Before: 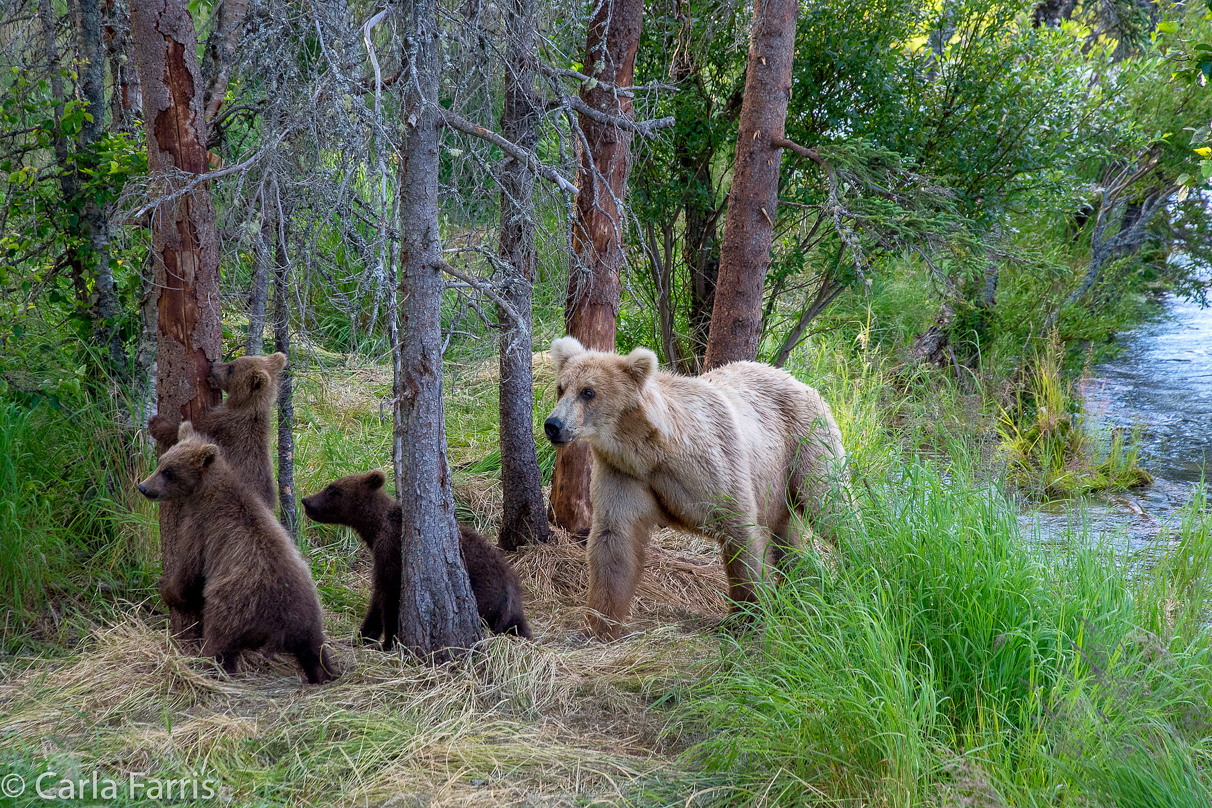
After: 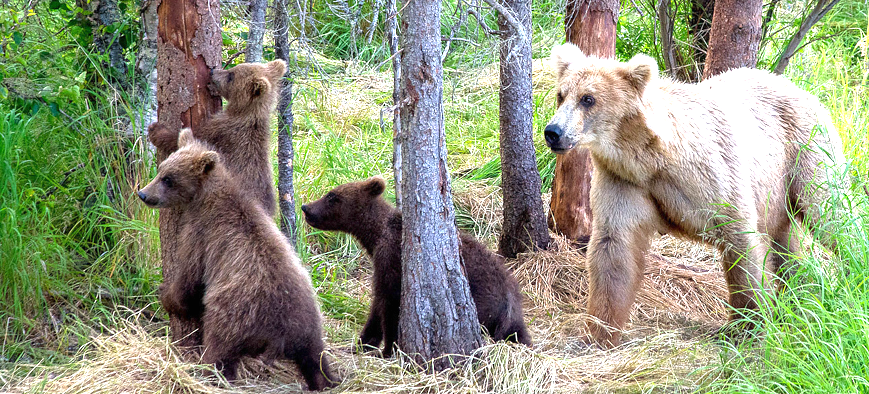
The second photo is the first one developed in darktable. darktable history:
crop: top 36.301%, right 28.246%, bottom 14.845%
exposure: black level correction 0, exposure 1.408 EV, compensate highlight preservation false
